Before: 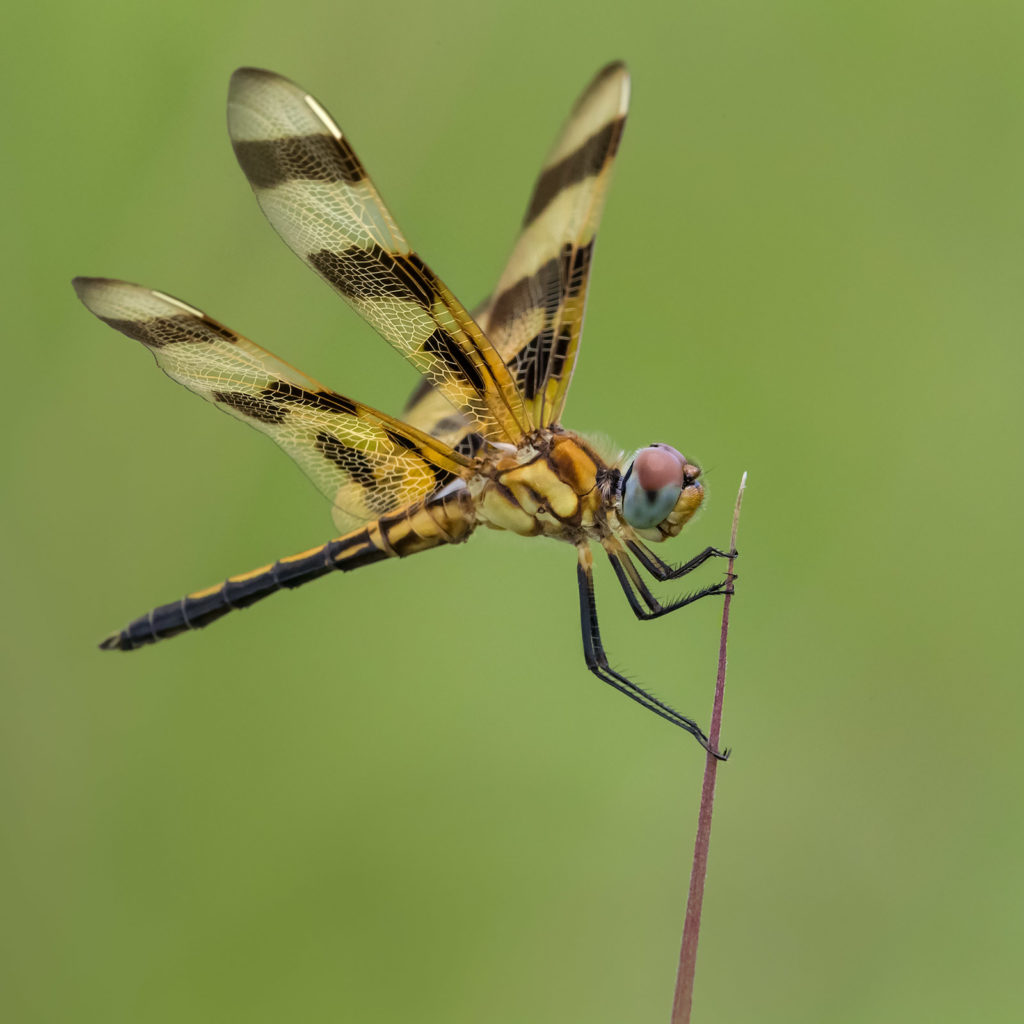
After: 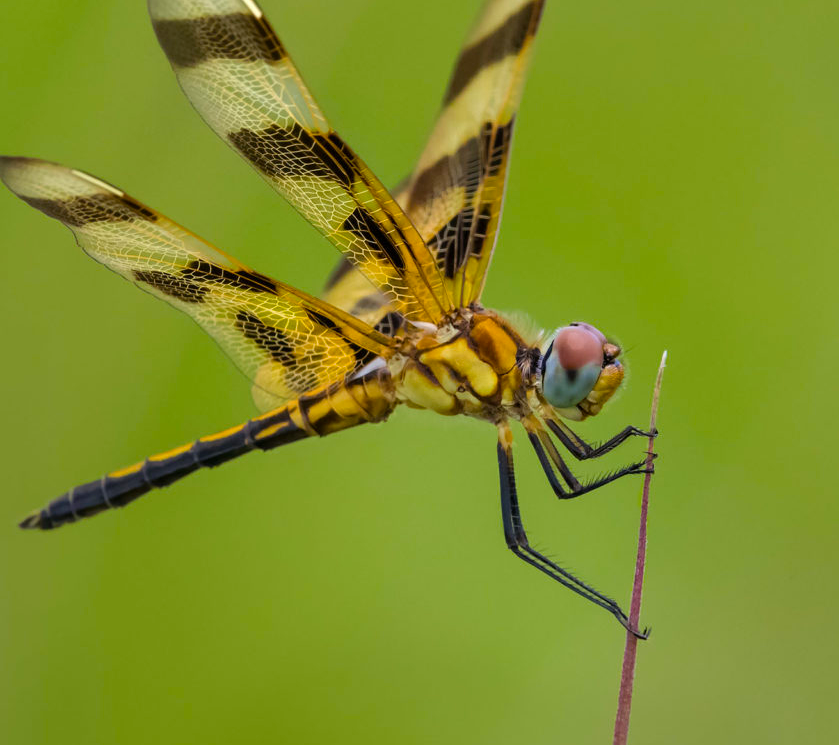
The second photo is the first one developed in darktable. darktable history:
crop: left 7.856%, top 11.836%, right 10.12%, bottom 15.387%
color balance rgb: perceptual saturation grading › global saturation 25%, global vibrance 20%
